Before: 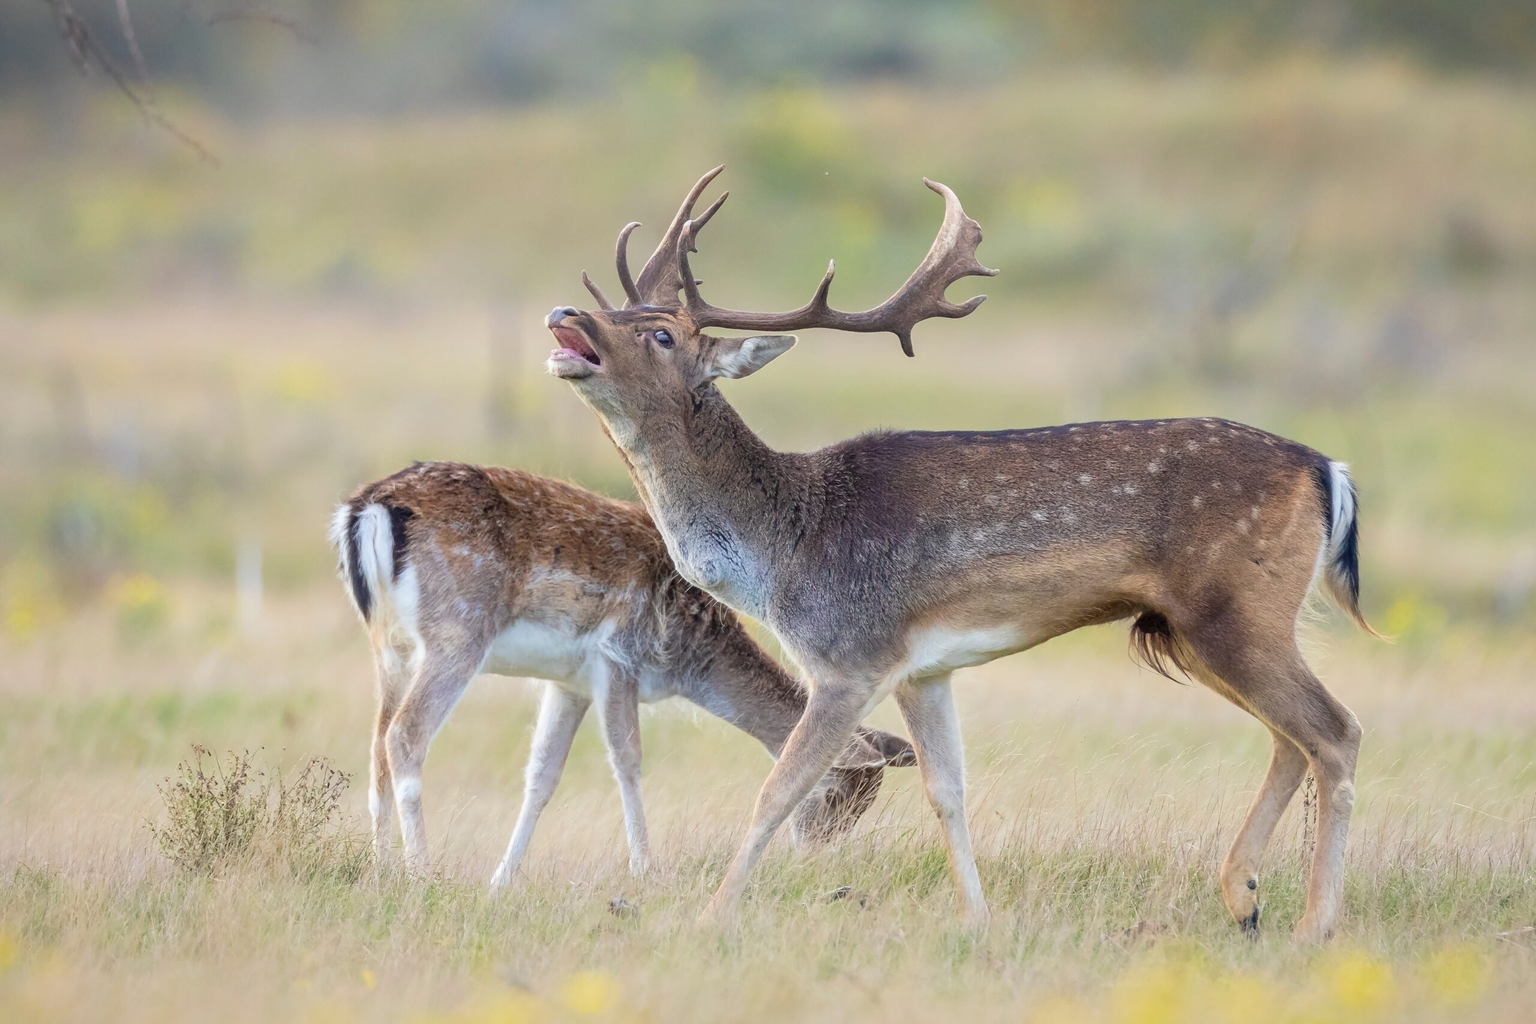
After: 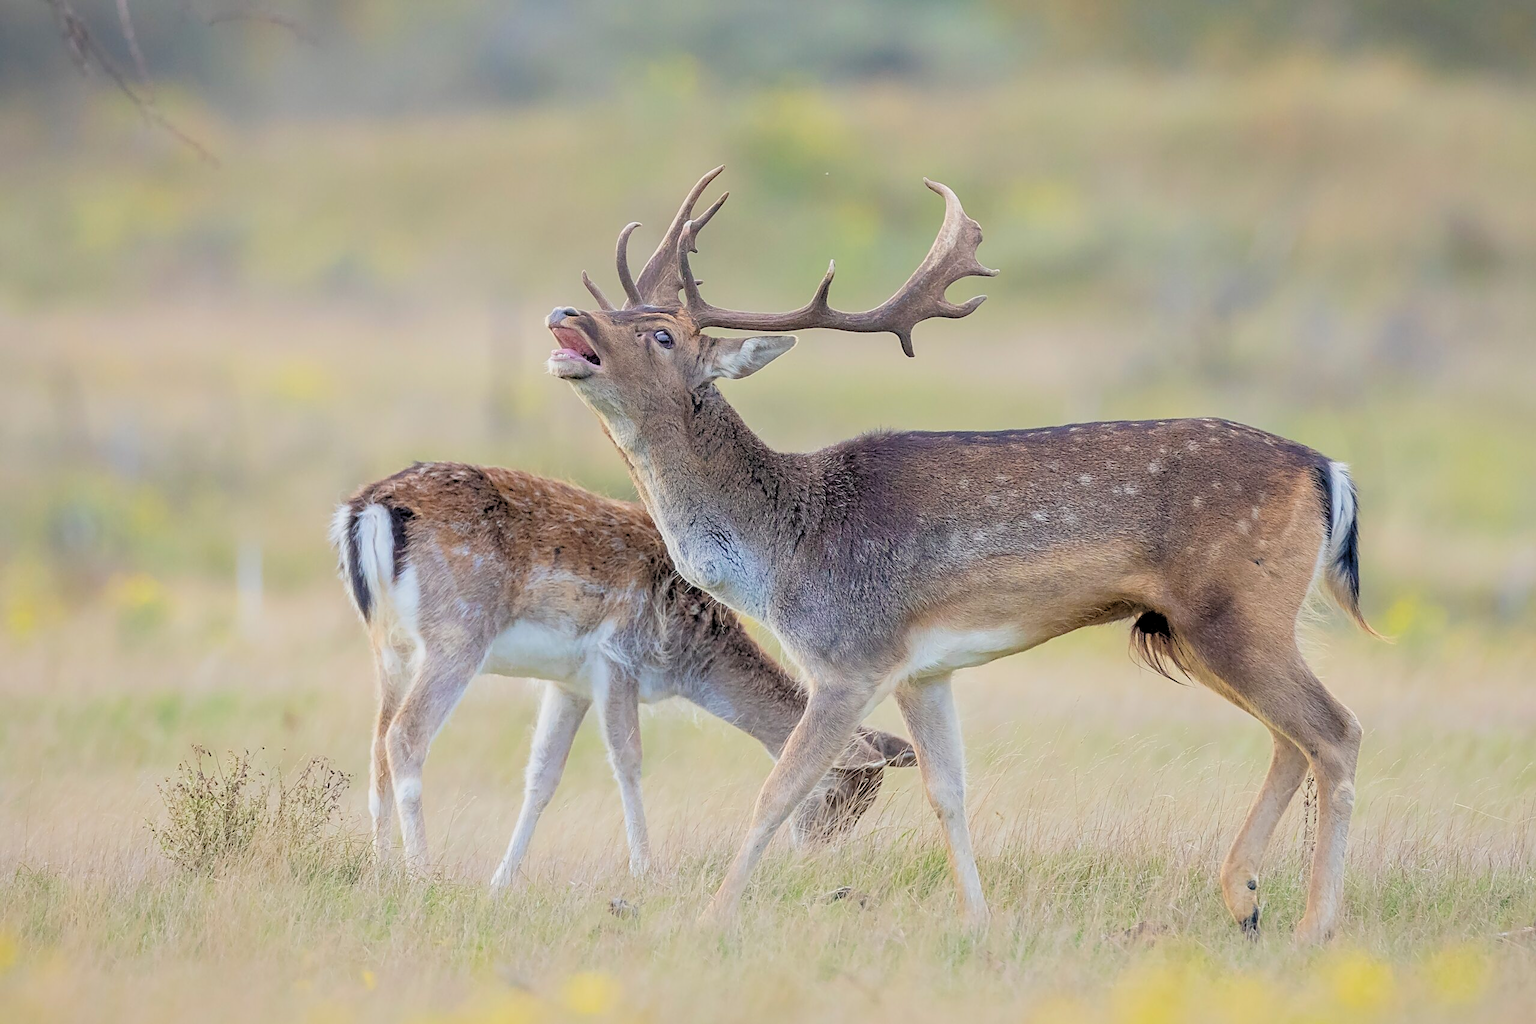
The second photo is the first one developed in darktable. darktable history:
rgb levels: preserve colors sum RGB, levels [[0.038, 0.433, 0.934], [0, 0.5, 1], [0, 0.5, 1]]
sharpen: on, module defaults
